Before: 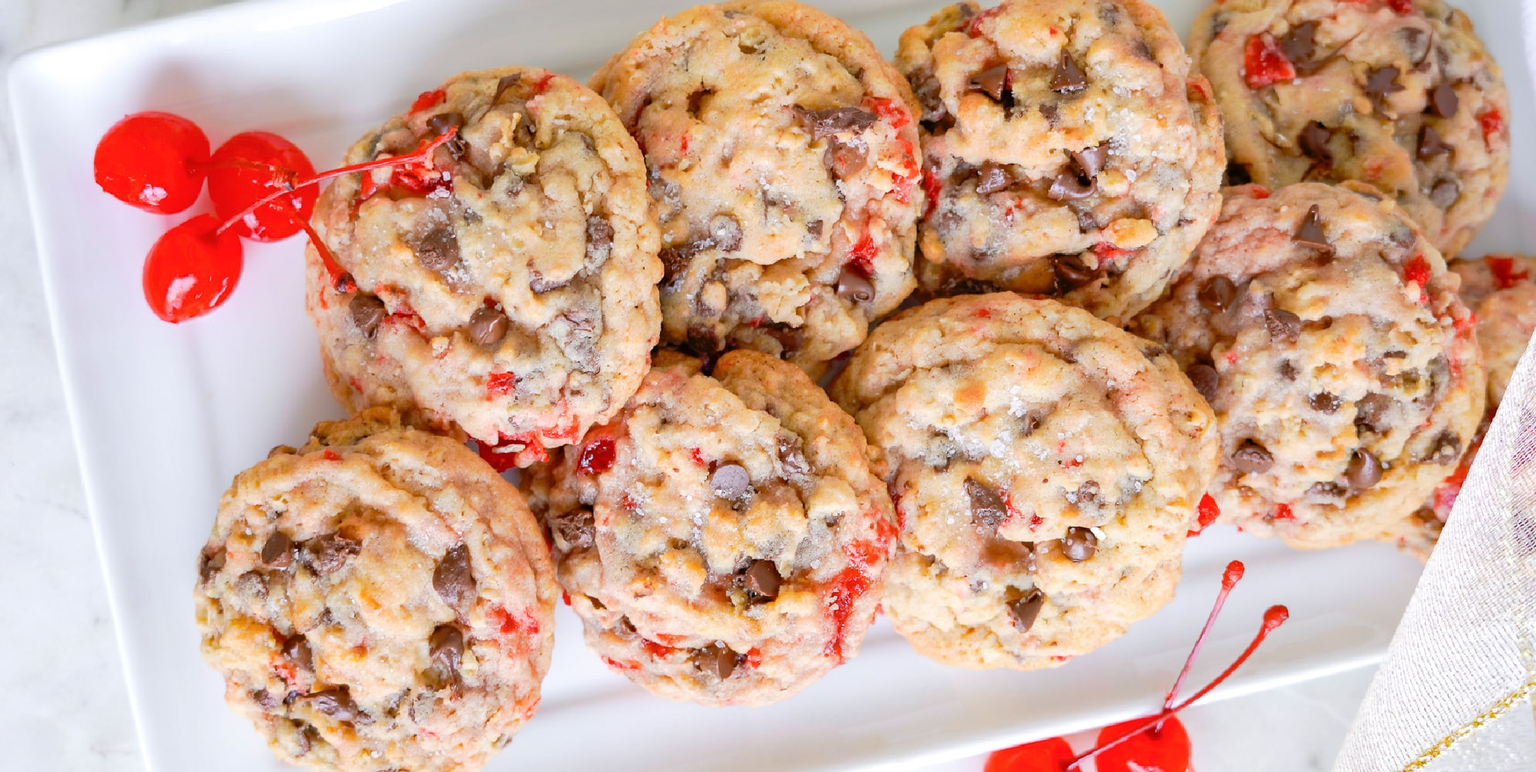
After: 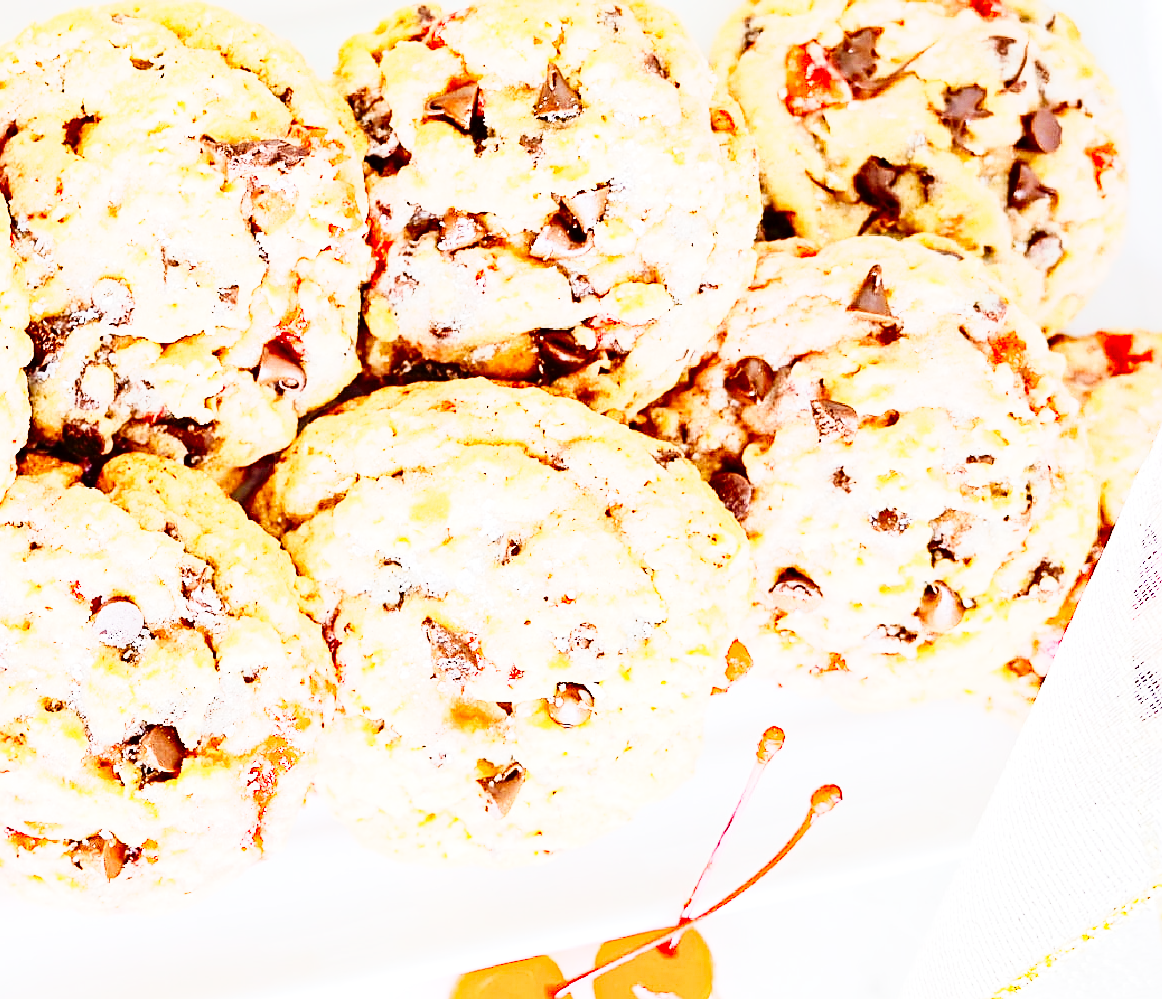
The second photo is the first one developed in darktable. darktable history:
crop: left 41.562%
exposure: black level correction 0, exposure 1.2 EV, compensate highlight preservation false
haze removal: compatibility mode true, adaptive false
contrast brightness saturation: contrast 0.283
sharpen: on, module defaults
contrast equalizer: octaves 7, y [[0.5, 0.501, 0.532, 0.538, 0.54, 0.541], [0.5 ×6], [0.5 ×6], [0 ×6], [0 ×6]]
tone curve: curves: ch0 [(0, 0) (0.131, 0.094) (0.326, 0.386) (0.481, 0.623) (0.593, 0.764) (0.812, 0.933) (1, 0.974)]; ch1 [(0, 0) (0.366, 0.367) (0.475, 0.453) (0.494, 0.493) (0.504, 0.497) (0.553, 0.584) (1, 1)]; ch2 [(0, 0) (0.333, 0.346) (0.375, 0.375) (0.424, 0.43) (0.476, 0.492) (0.502, 0.503) (0.533, 0.556) (0.566, 0.599) (0.614, 0.653) (1, 1)], preserve colors none
